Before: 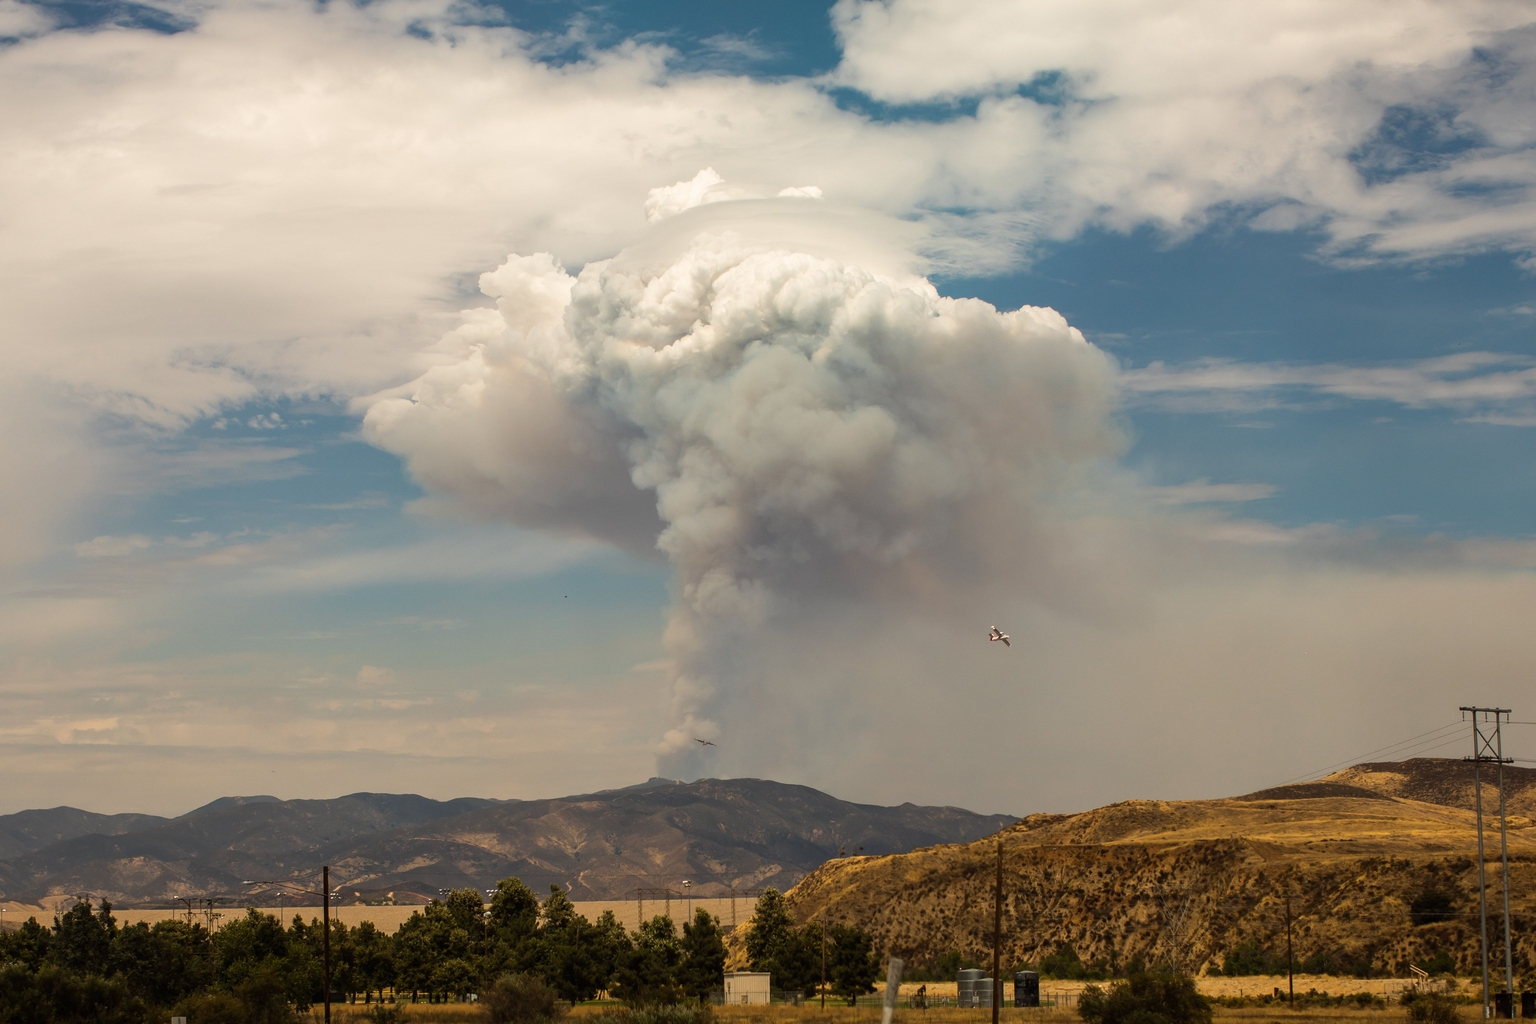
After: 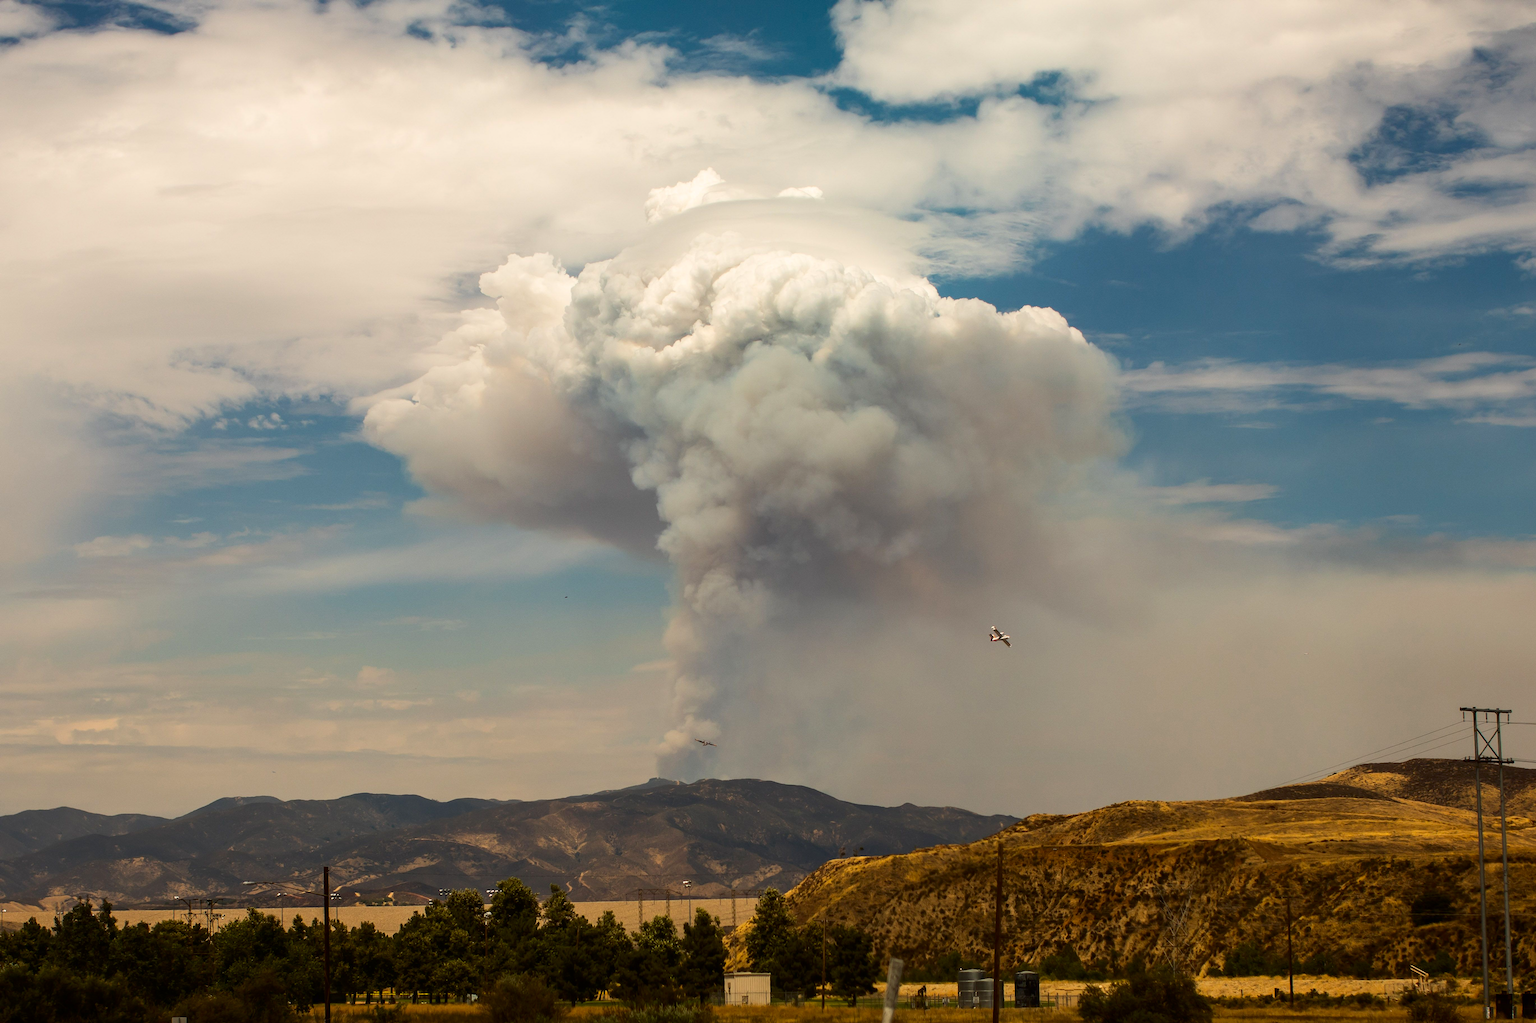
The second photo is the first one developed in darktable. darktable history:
crop: bottom 0.061%
tone equalizer: -8 EV 0.094 EV, edges refinement/feathering 500, mask exposure compensation -1.57 EV, preserve details no
contrast brightness saturation: contrast 0.134, brightness -0.052, saturation 0.16
